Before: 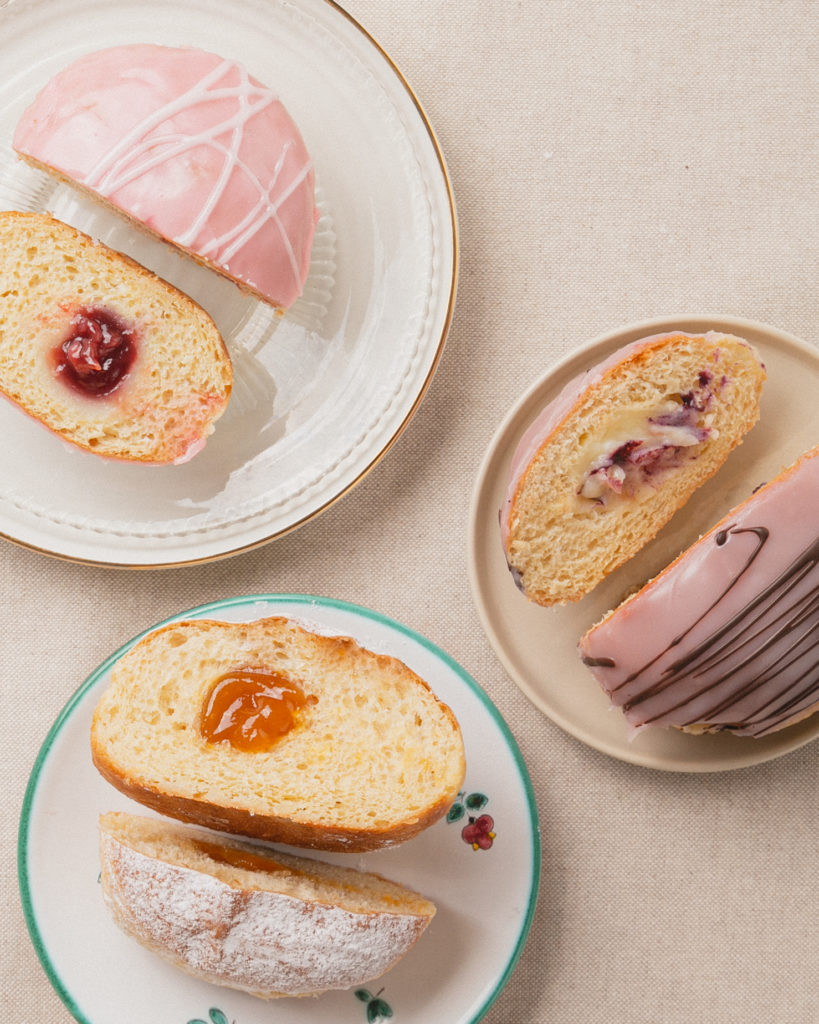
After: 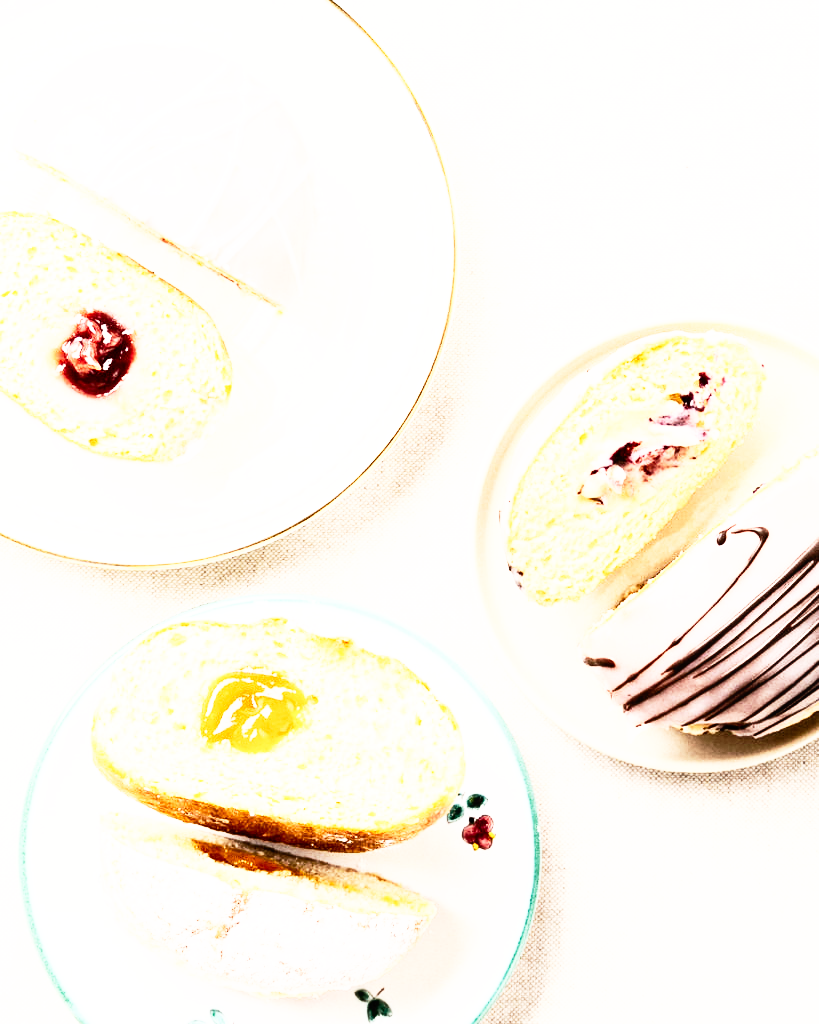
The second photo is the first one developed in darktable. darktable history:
tone equalizer: -8 EV -0.417 EV, -7 EV -0.389 EV, -6 EV -0.333 EV, -5 EV -0.222 EV, -3 EV 0.222 EV, -2 EV 0.333 EV, -1 EV 0.389 EV, +0 EV 0.417 EV, edges refinement/feathering 500, mask exposure compensation -1.57 EV, preserve details no
shadows and highlights: shadows 32, highlights -32, soften with gaussian
base curve: curves: ch0 [(0, 0) (0.012, 0.01) (0.073, 0.168) (0.31, 0.711) (0.645, 0.957) (1, 1)], preserve colors none
rgb curve: curves: ch0 [(0, 0) (0.21, 0.15) (0.24, 0.21) (0.5, 0.75) (0.75, 0.96) (0.89, 0.99) (1, 1)]; ch1 [(0, 0.02) (0.21, 0.13) (0.25, 0.2) (0.5, 0.67) (0.75, 0.9) (0.89, 0.97) (1, 1)]; ch2 [(0, 0.02) (0.21, 0.13) (0.25, 0.2) (0.5, 0.67) (0.75, 0.9) (0.89, 0.97) (1, 1)], compensate middle gray true
